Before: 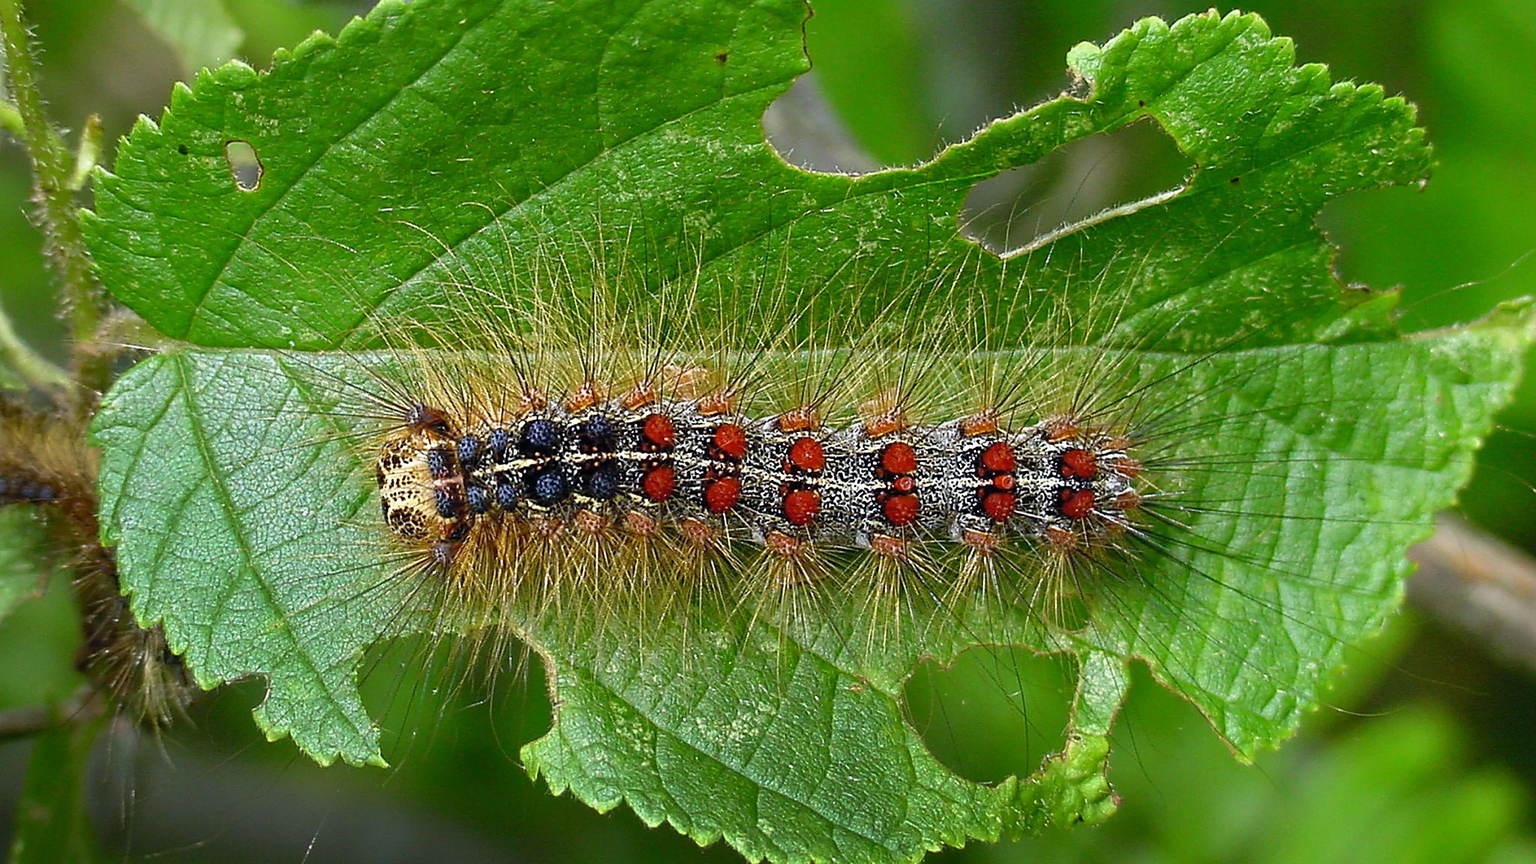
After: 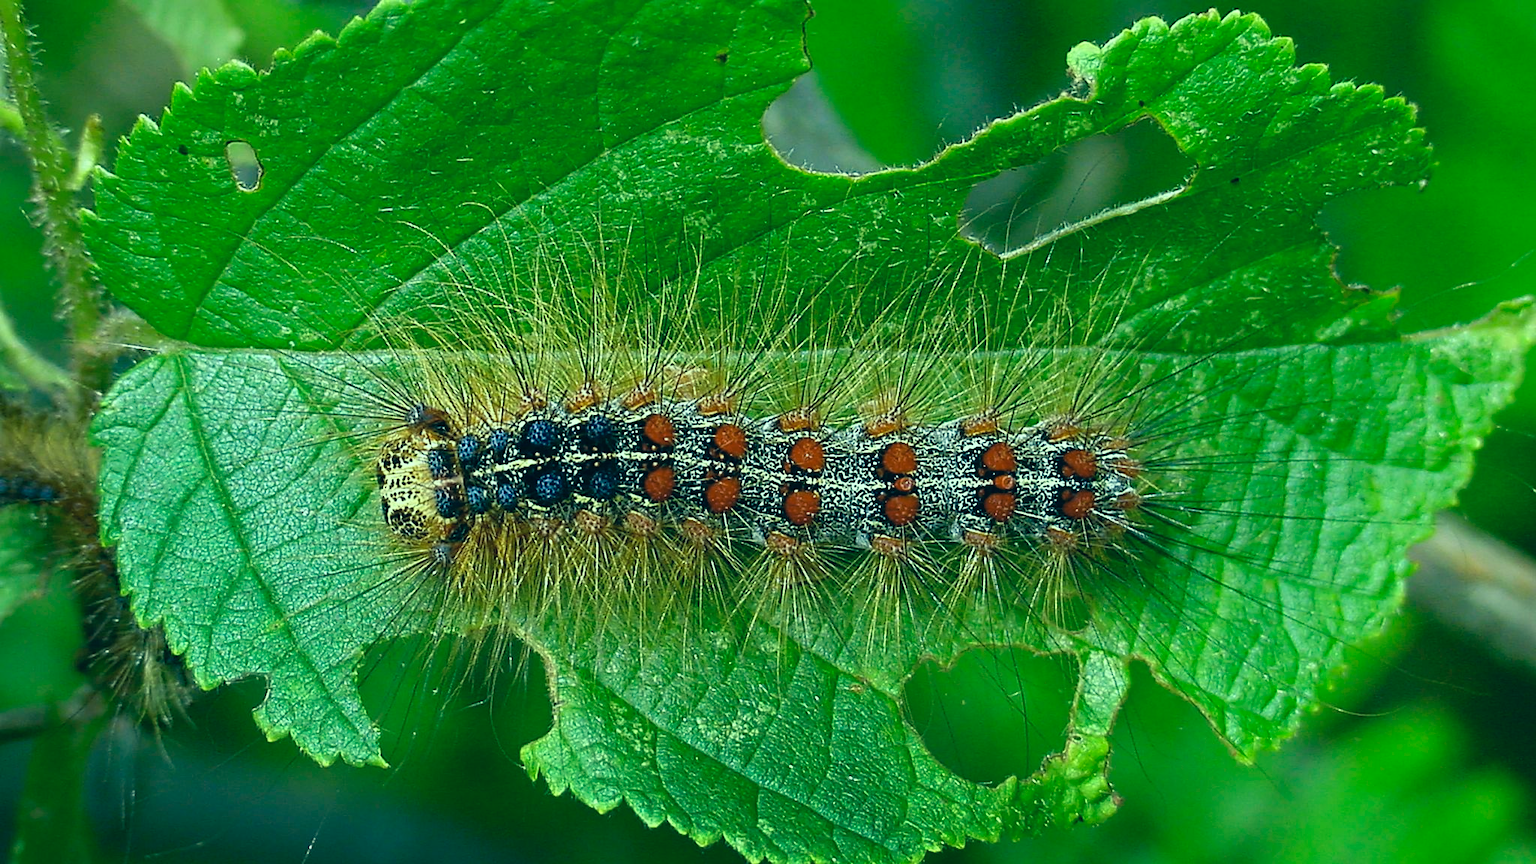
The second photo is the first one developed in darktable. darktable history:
color correction: highlights a* -20.08, highlights b* 9.8, shadows a* -20.4, shadows b* -10.76
tone equalizer: on, module defaults
